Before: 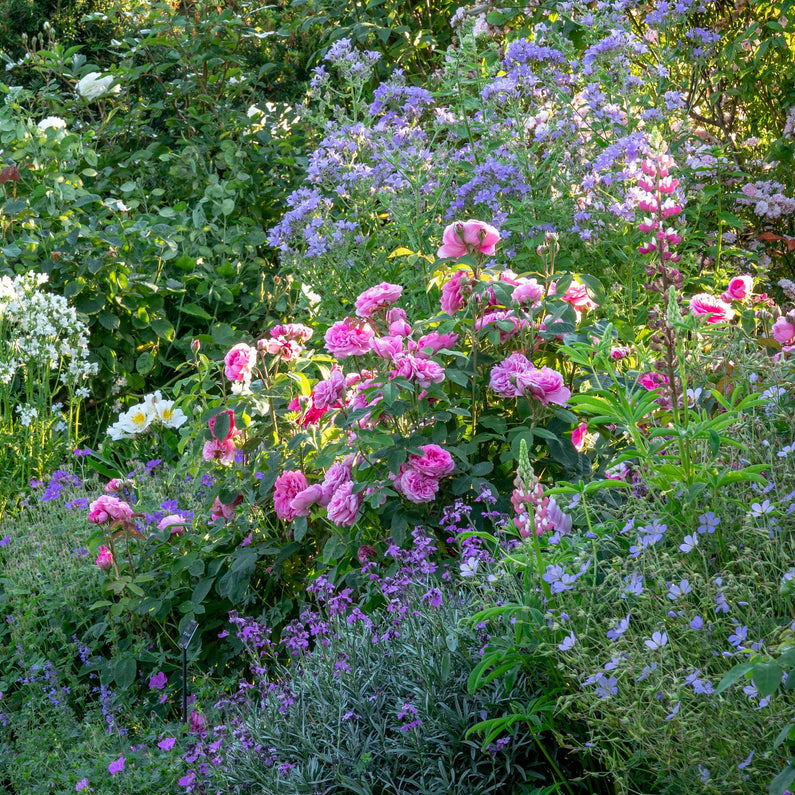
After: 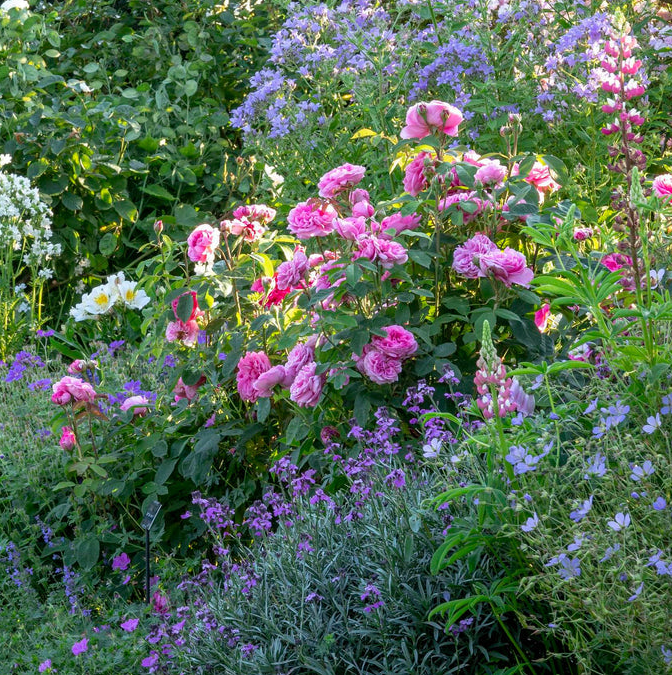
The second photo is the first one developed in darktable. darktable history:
crop and rotate: left 4.713%, top 15.042%, right 10.703%
